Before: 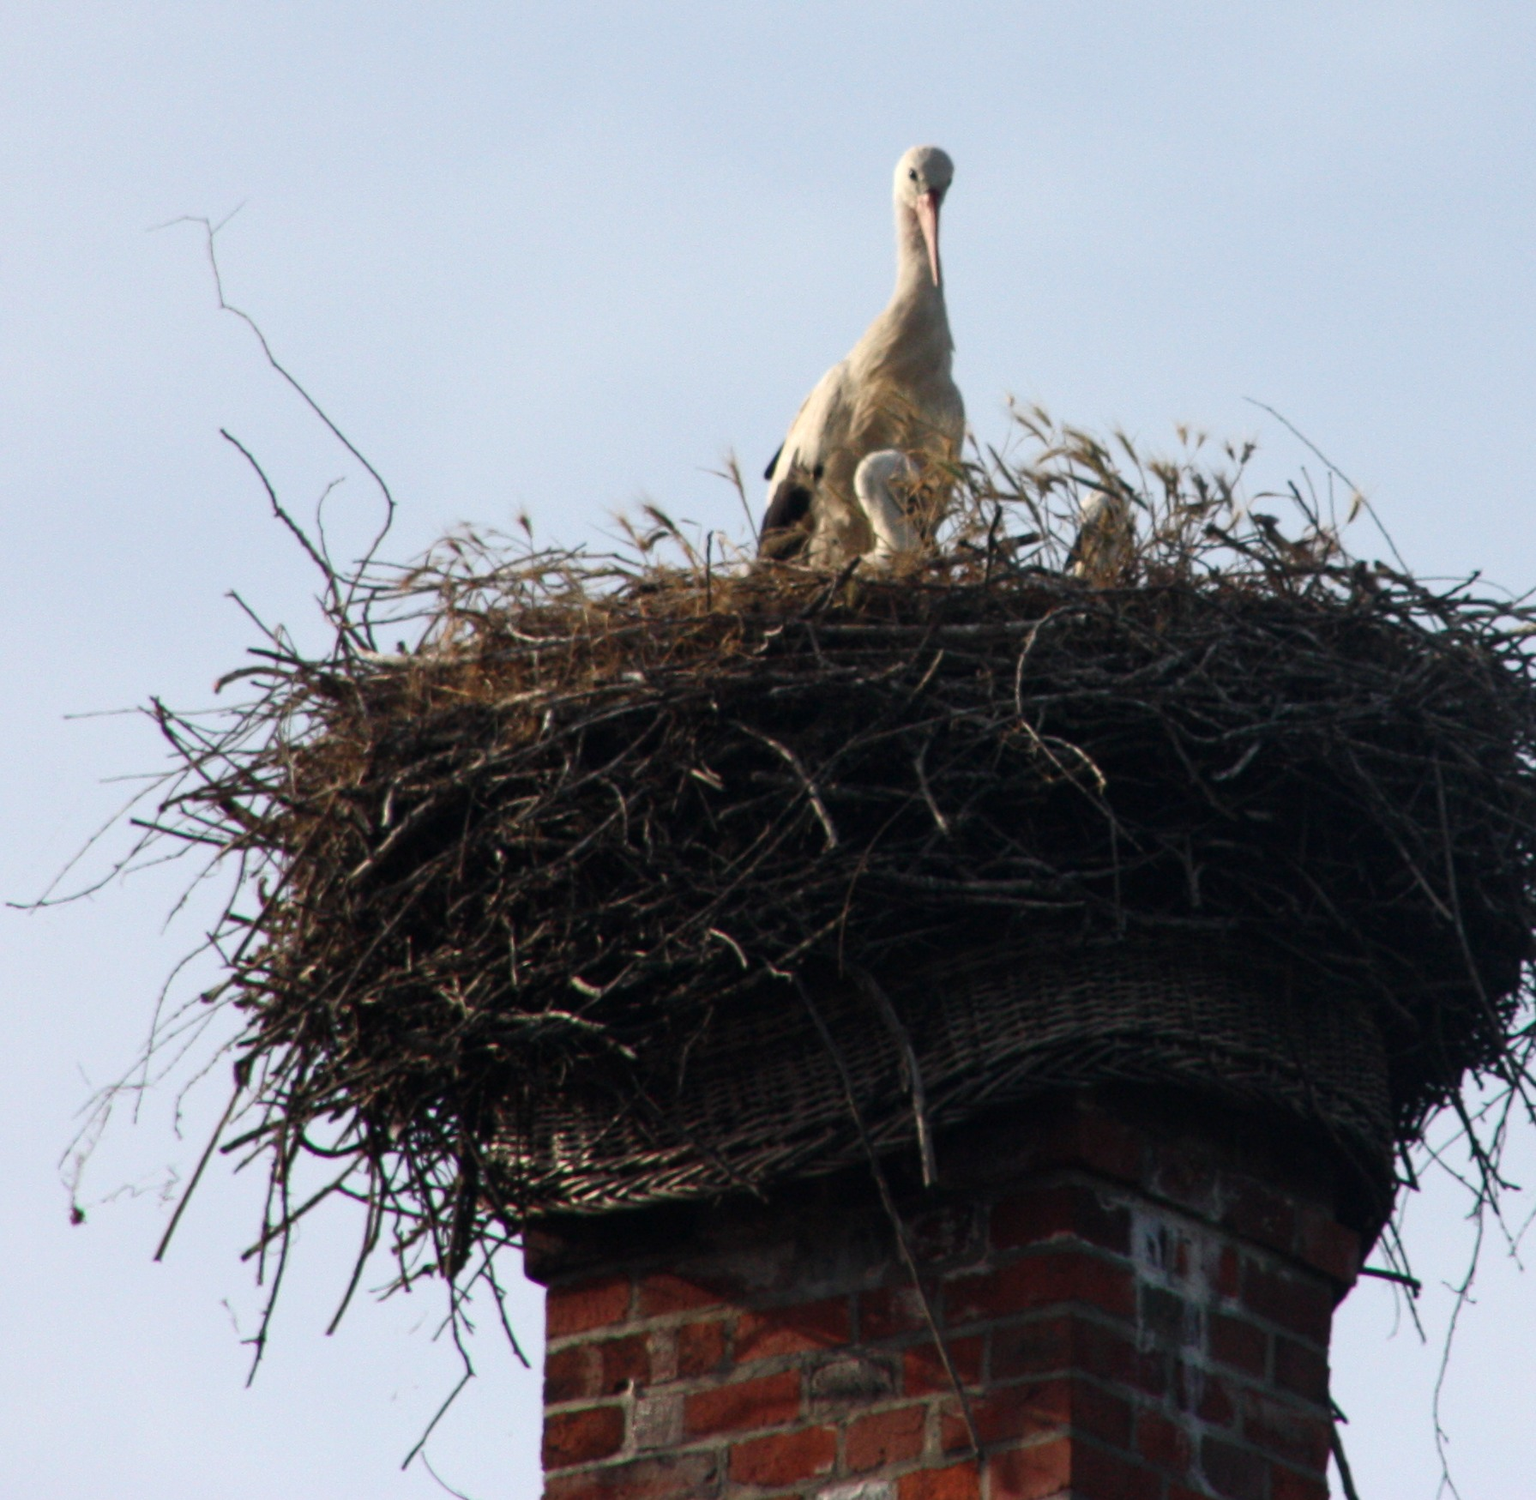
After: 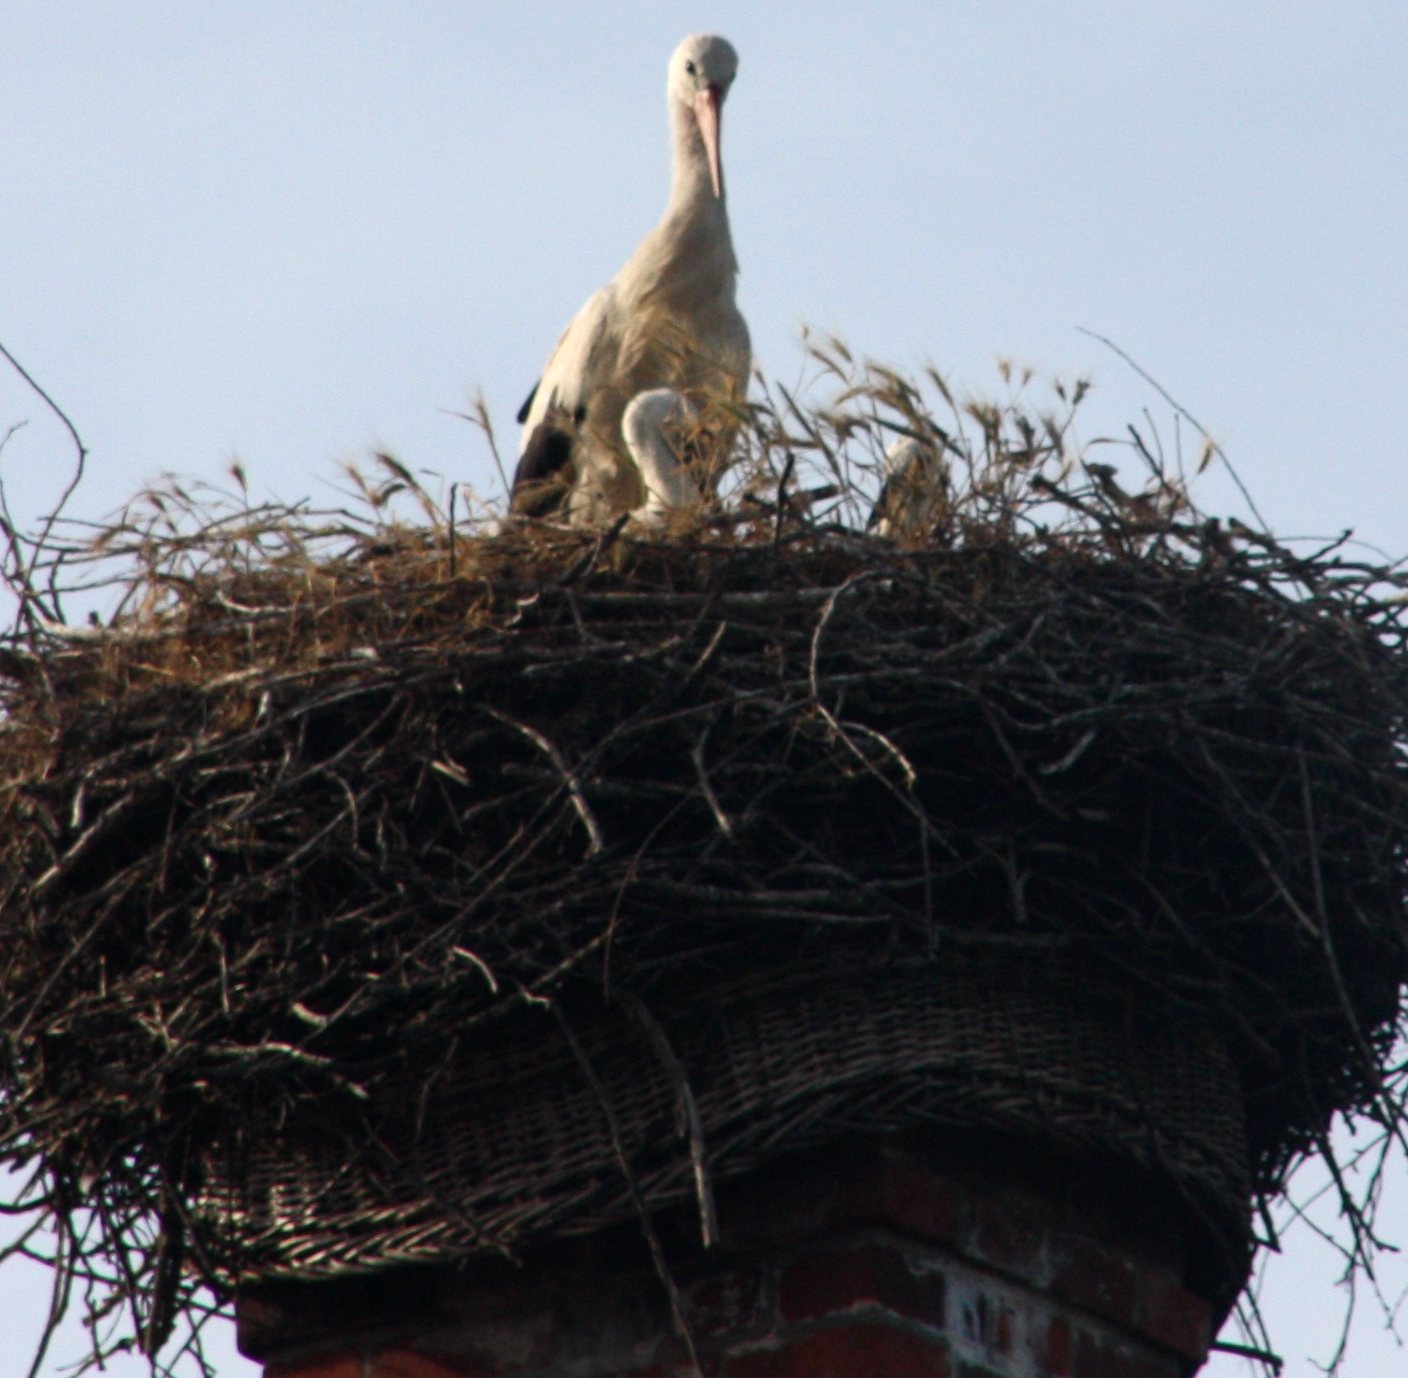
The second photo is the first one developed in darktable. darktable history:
crop and rotate: left 20.963%, top 7.81%, right 0.383%, bottom 13.352%
